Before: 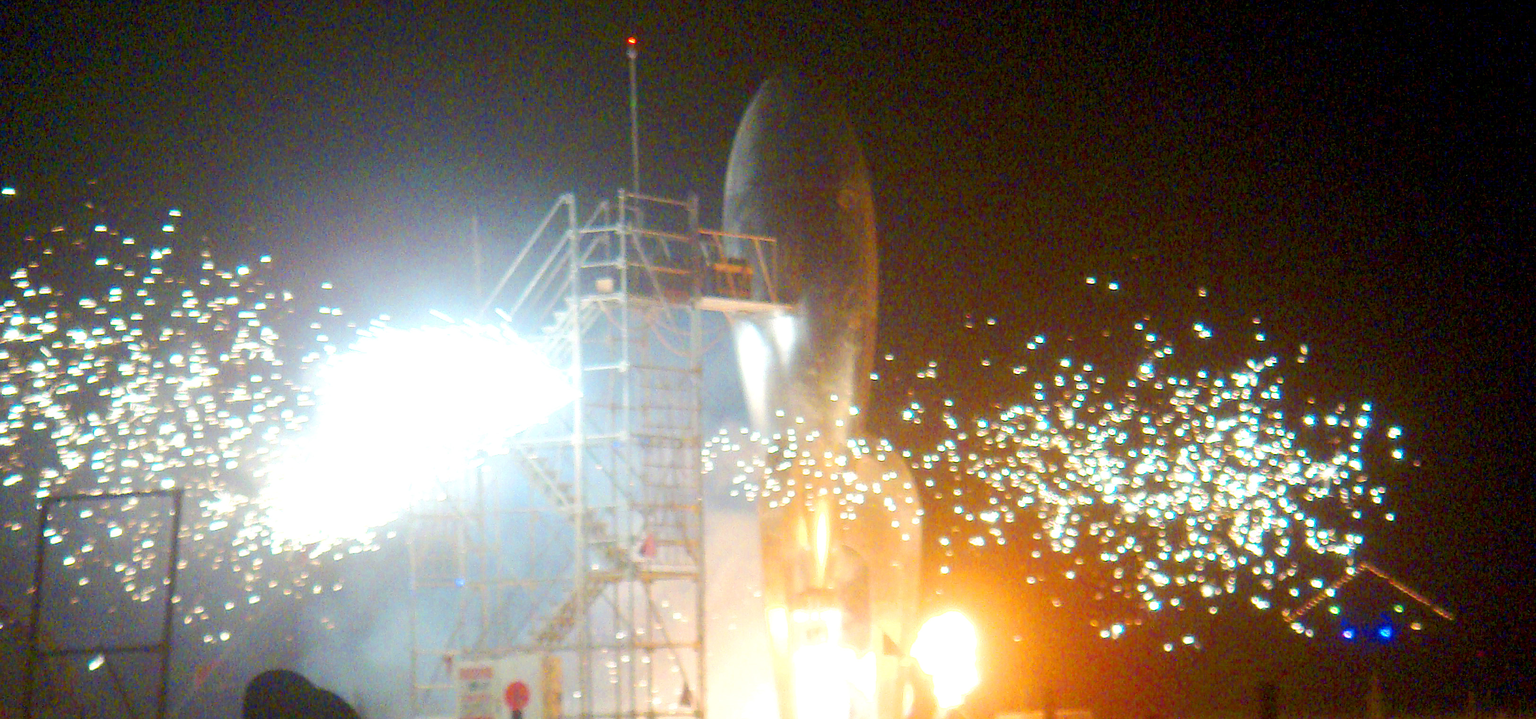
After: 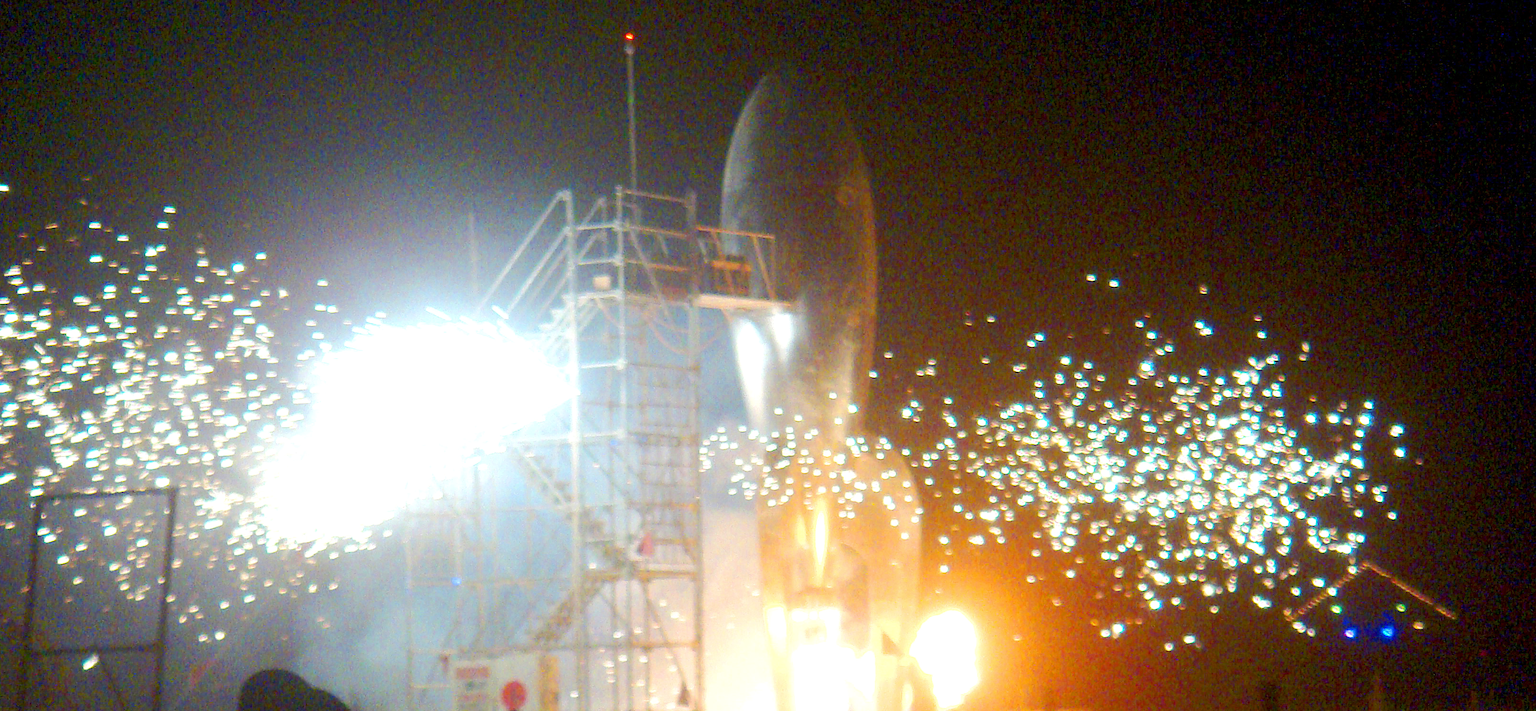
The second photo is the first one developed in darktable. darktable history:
tone equalizer: edges refinement/feathering 500, mask exposure compensation -1.57 EV, preserve details no
crop: left 0.456%, top 0.716%, right 0.136%, bottom 0.881%
